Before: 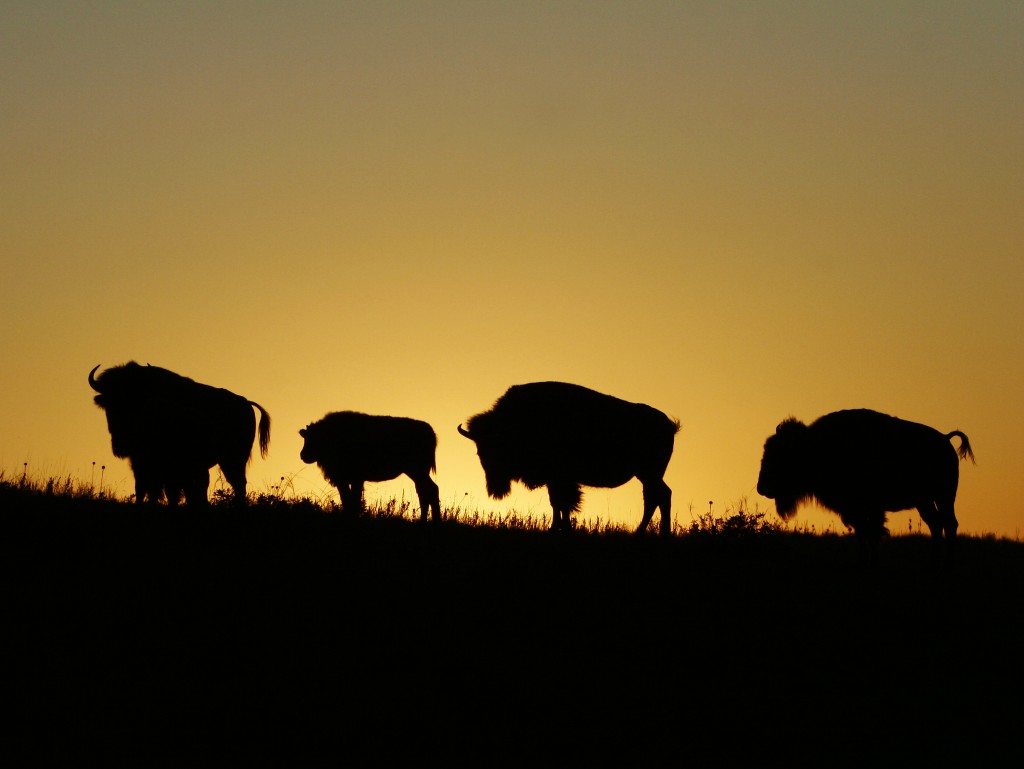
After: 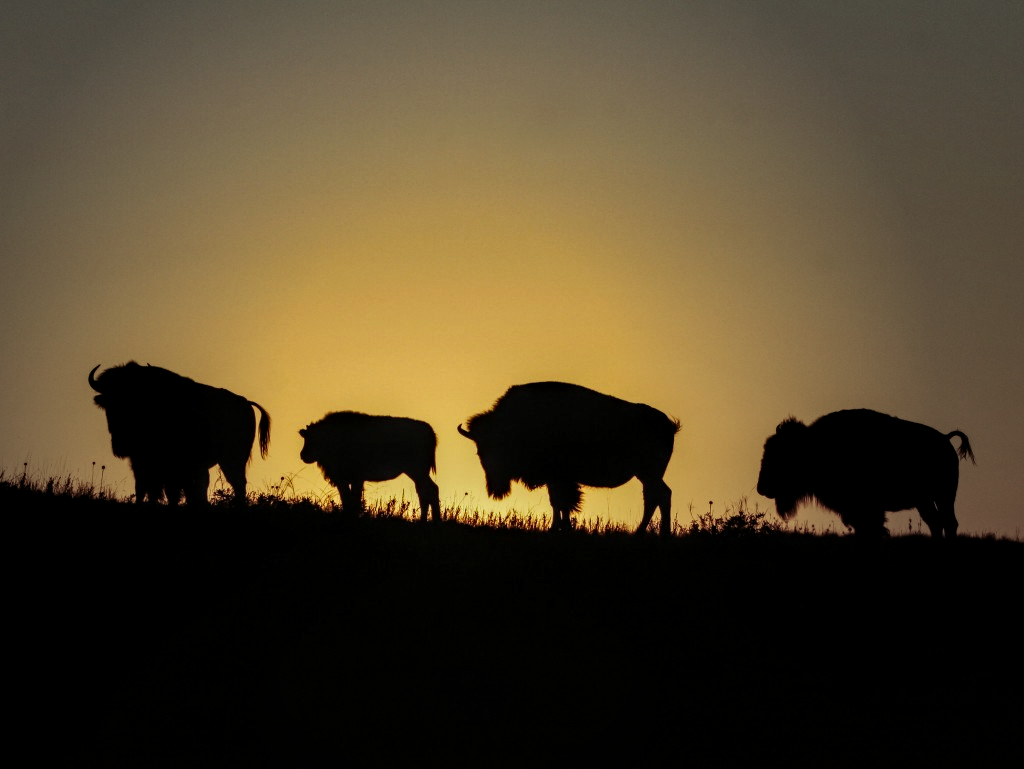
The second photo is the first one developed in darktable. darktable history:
contrast brightness saturation: saturation -0.04
vignetting: fall-off start 33.76%, fall-off radius 64.94%, brightness -0.575, center (-0.12, -0.002), width/height ratio 0.959
local contrast: highlights 25%, detail 150%
